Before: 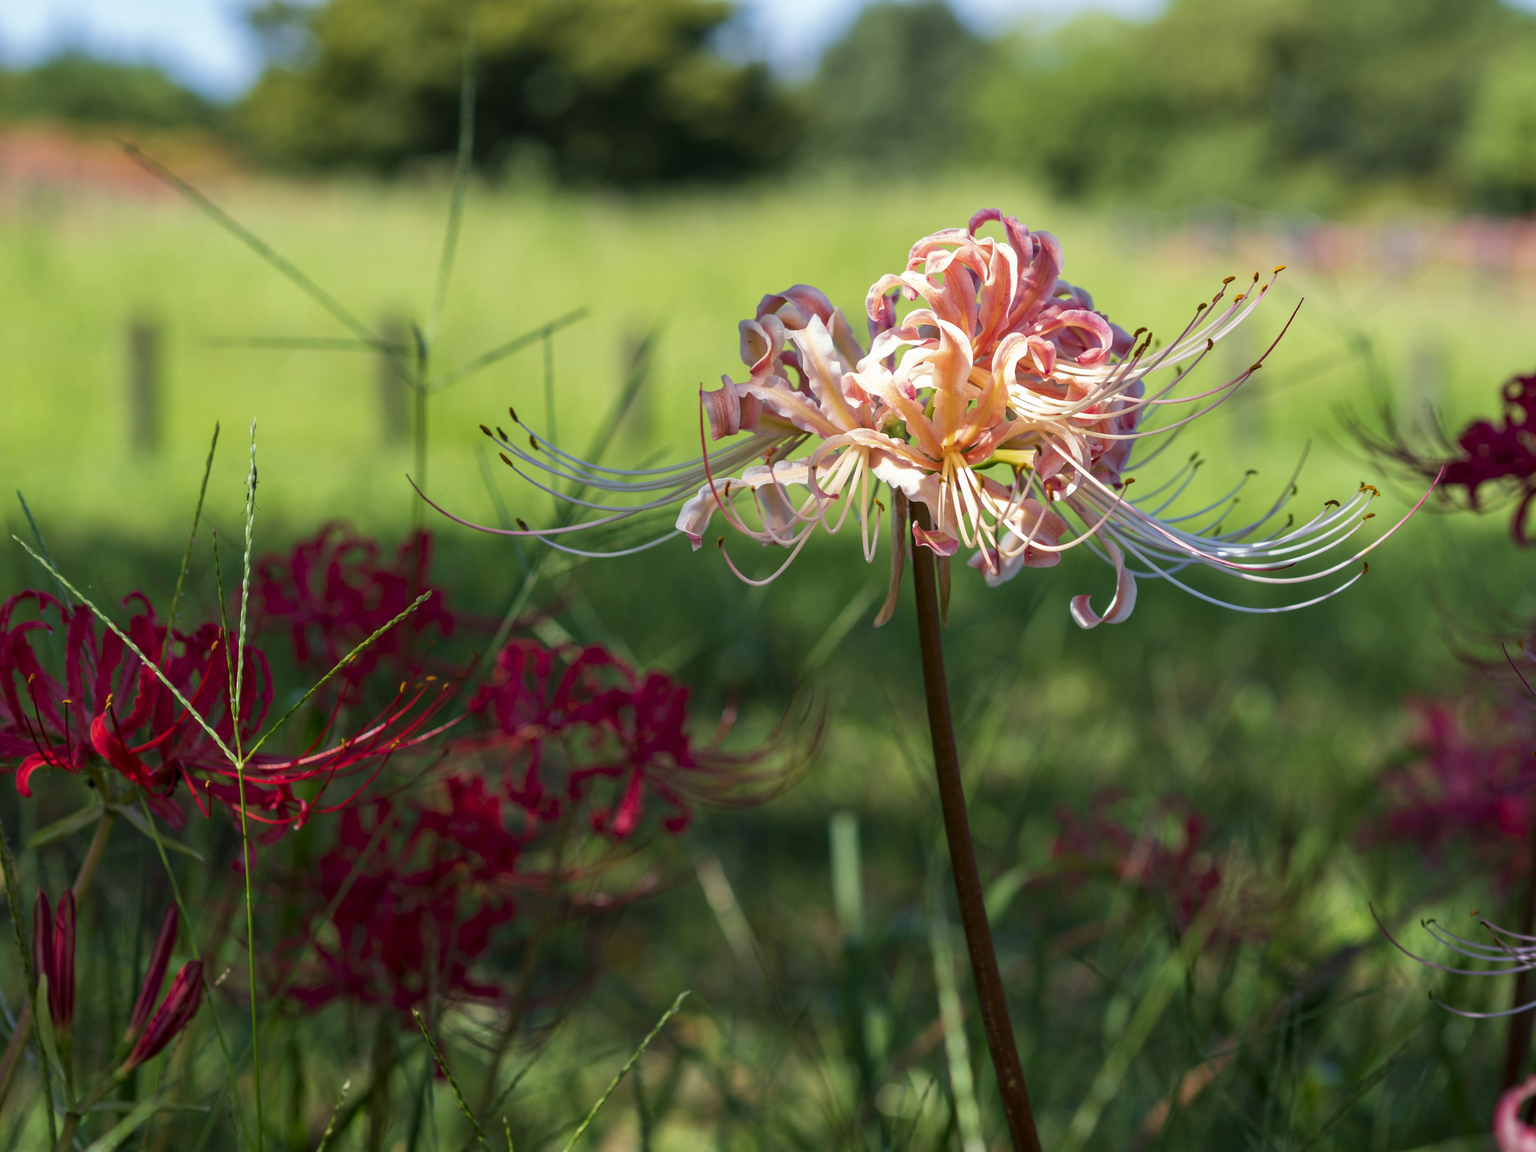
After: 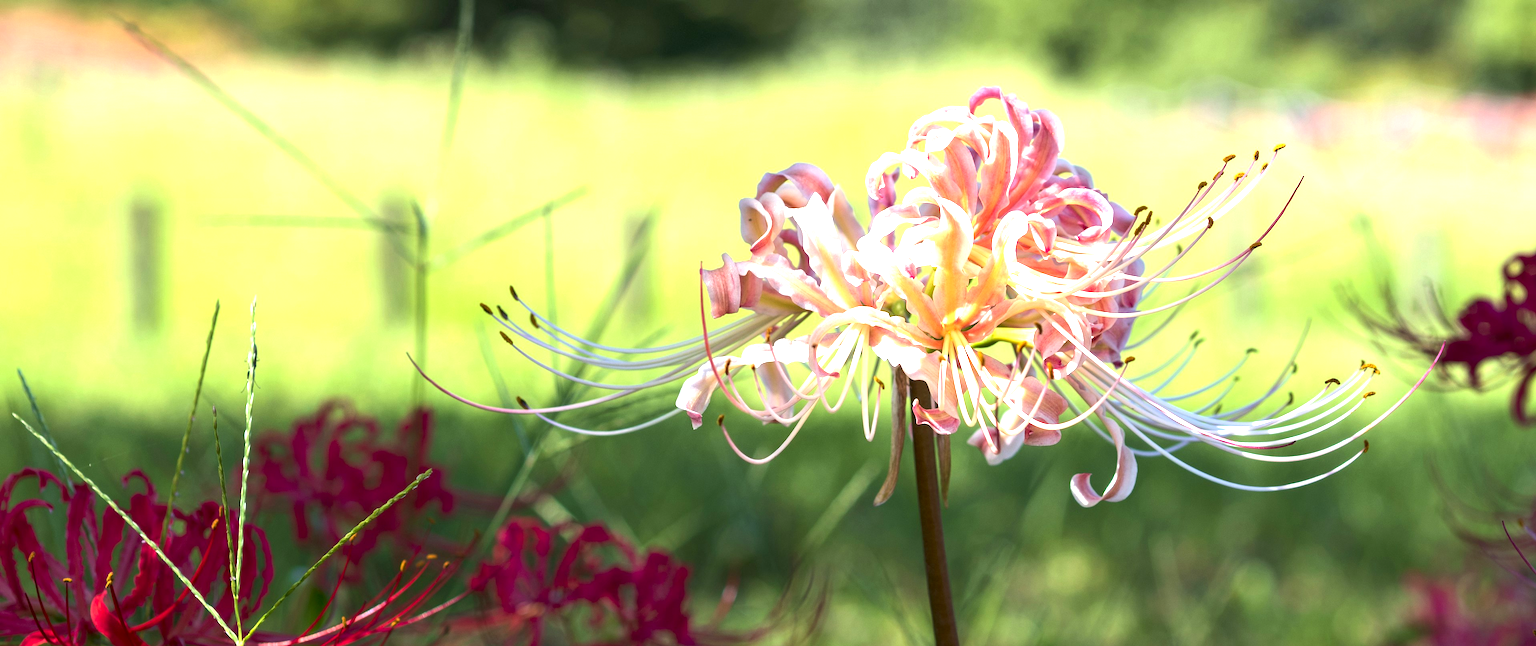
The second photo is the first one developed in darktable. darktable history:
crop and rotate: top 10.605%, bottom 33.274%
exposure: black level correction 0.001, exposure 1.129 EV, compensate exposure bias true, compensate highlight preservation false
tone equalizer: -8 EV -0.001 EV, -7 EV 0.001 EV, -6 EV -0.002 EV, -5 EV -0.003 EV, -4 EV -0.062 EV, -3 EV -0.222 EV, -2 EV -0.267 EV, -1 EV 0.105 EV, +0 EV 0.303 EV
